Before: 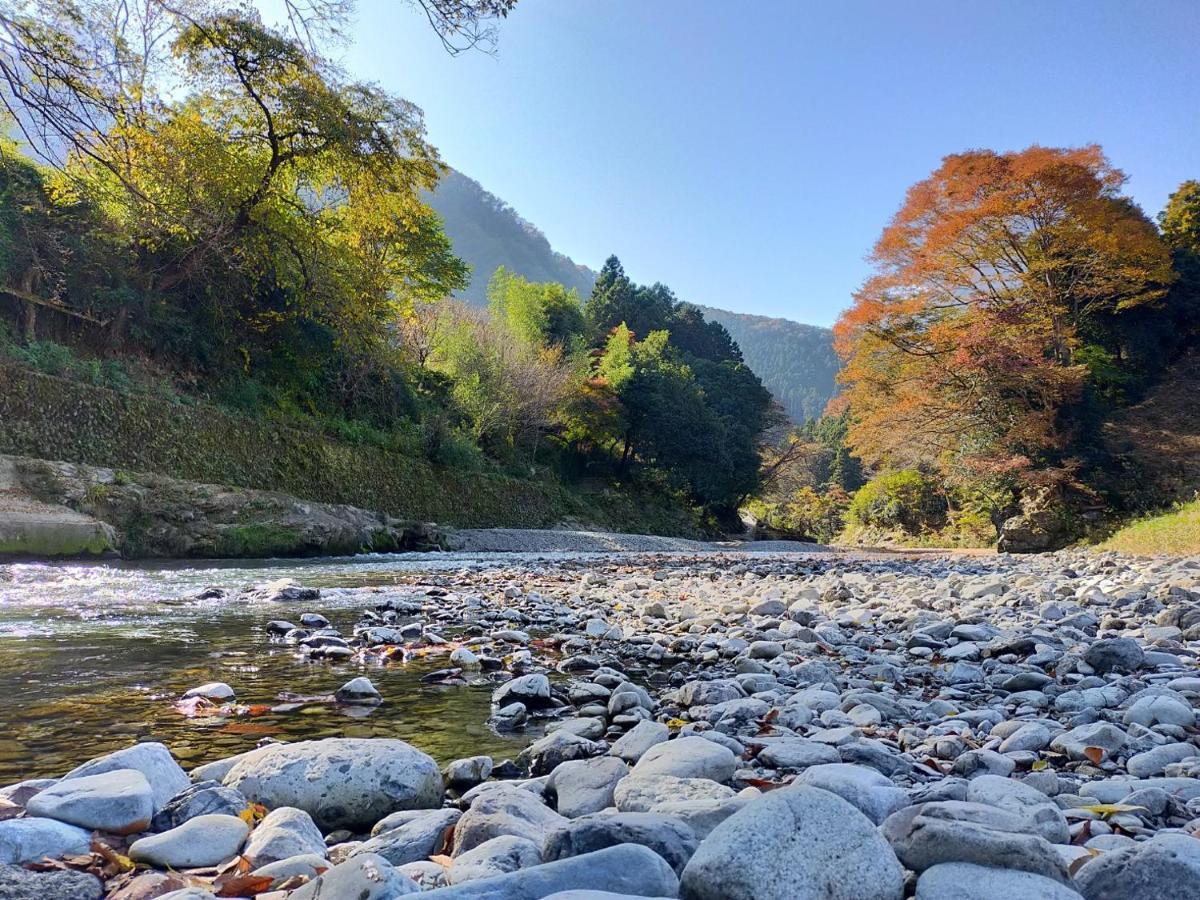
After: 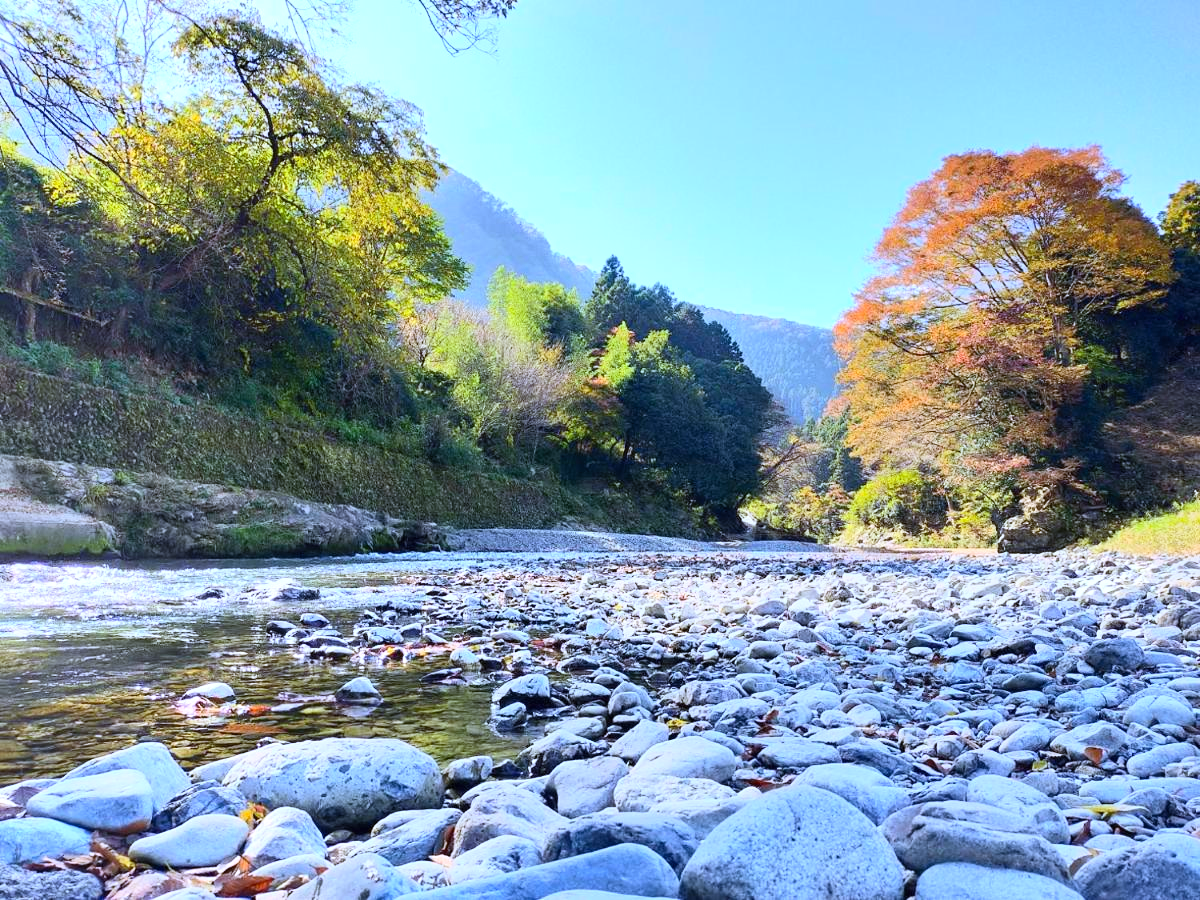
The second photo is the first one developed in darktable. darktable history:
exposure: exposure 0.3 EV, compensate highlight preservation false
contrast brightness saturation: contrast 0.2, brightness 0.16, saturation 0.22
white balance: red 0.948, green 1.02, blue 1.176
